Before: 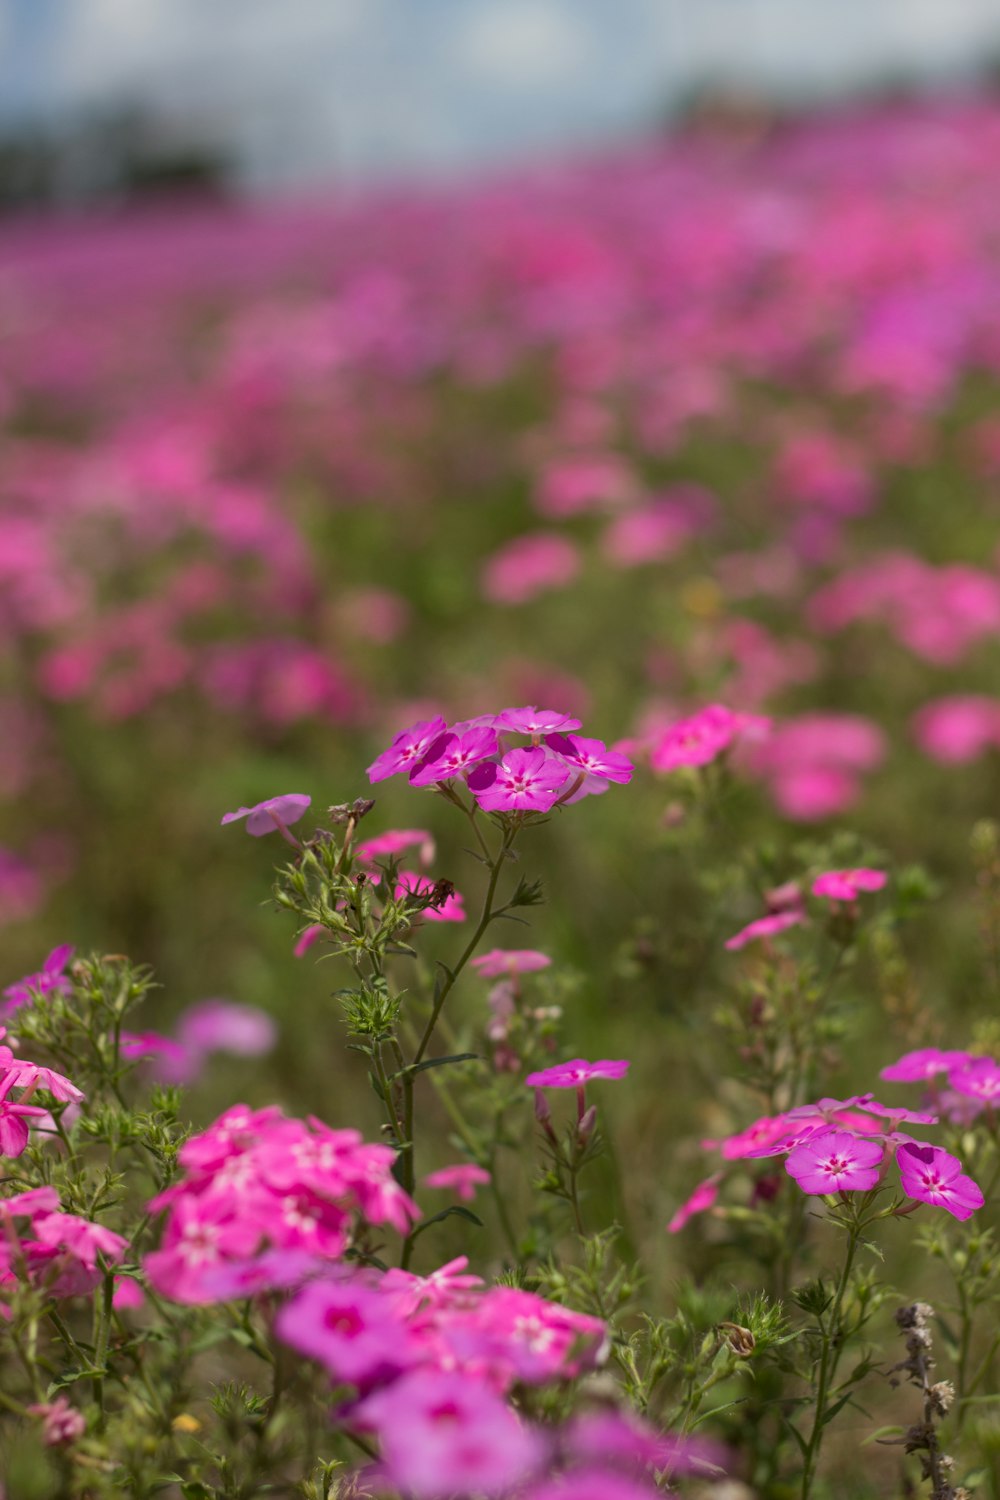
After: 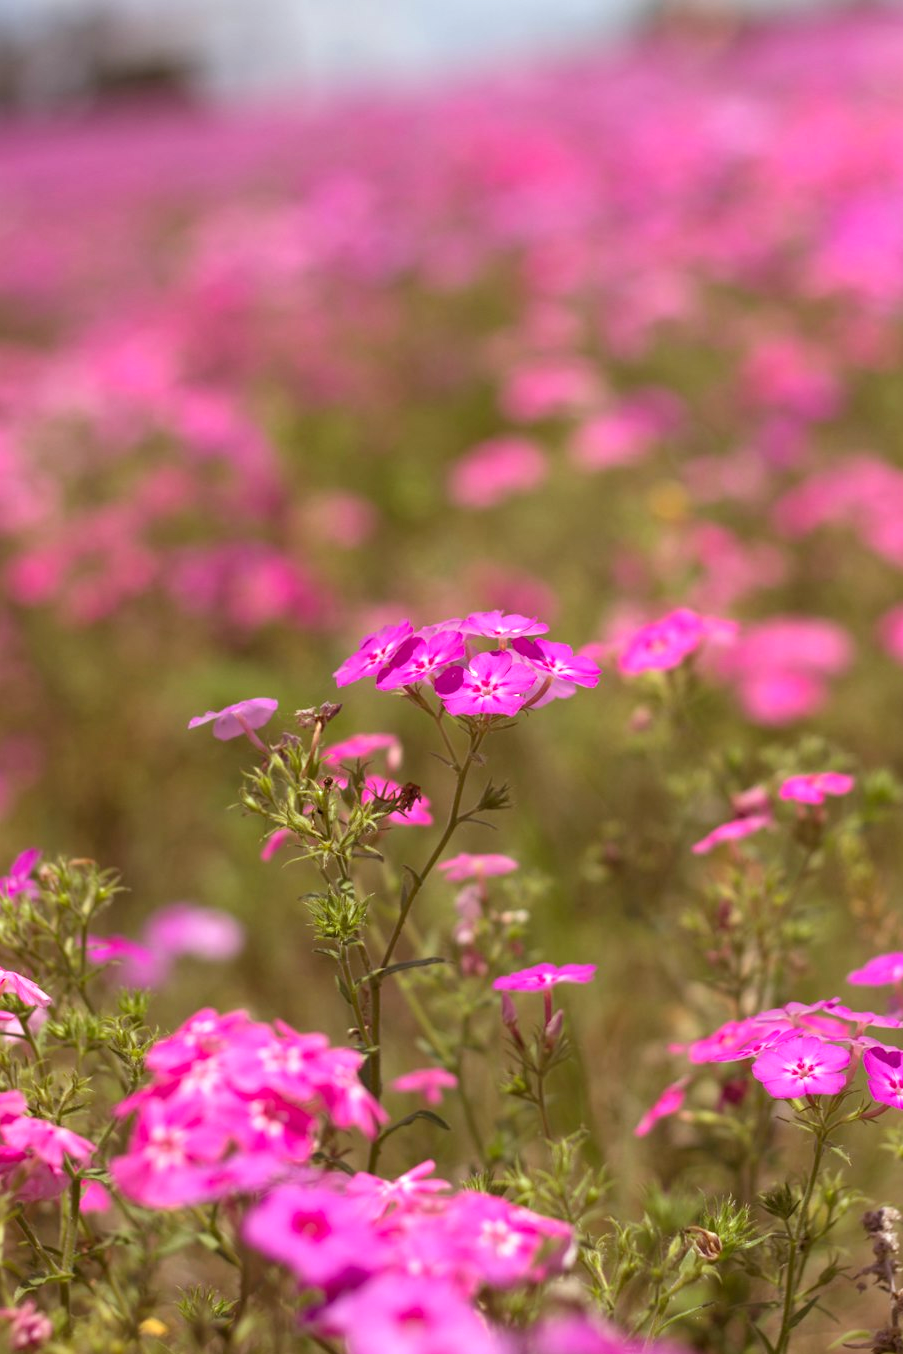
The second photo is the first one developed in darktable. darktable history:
crop: left 3.305%, top 6.436%, right 6.389%, bottom 3.258%
rgb levels: mode RGB, independent channels, levels [[0, 0.474, 1], [0, 0.5, 1], [0, 0.5, 1]]
exposure: black level correction 0, exposure 0.7 EV, compensate exposure bias true, compensate highlight preservation false
